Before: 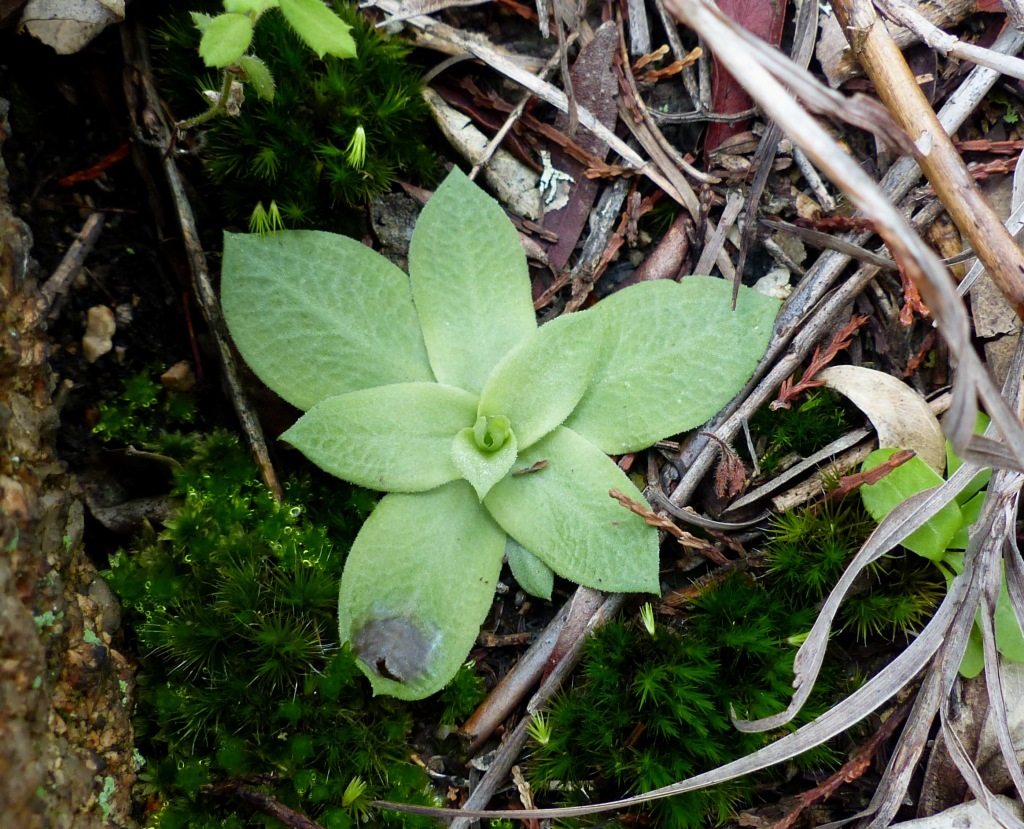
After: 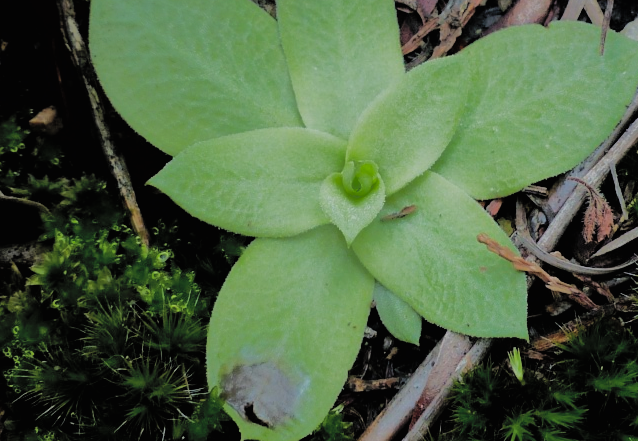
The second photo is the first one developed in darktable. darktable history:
shadows and highlights: shadows 38.49, highlights -75.35
crop: left 12.914%, top 30.84%, right 24.773%, bottom 15.852%
filmic rgb: black relative exposure -7.5 EV, white relative exposure 5 EV, hardness 3.32, contrast 1.297
contrast brightness saturation: brightness 0.145
